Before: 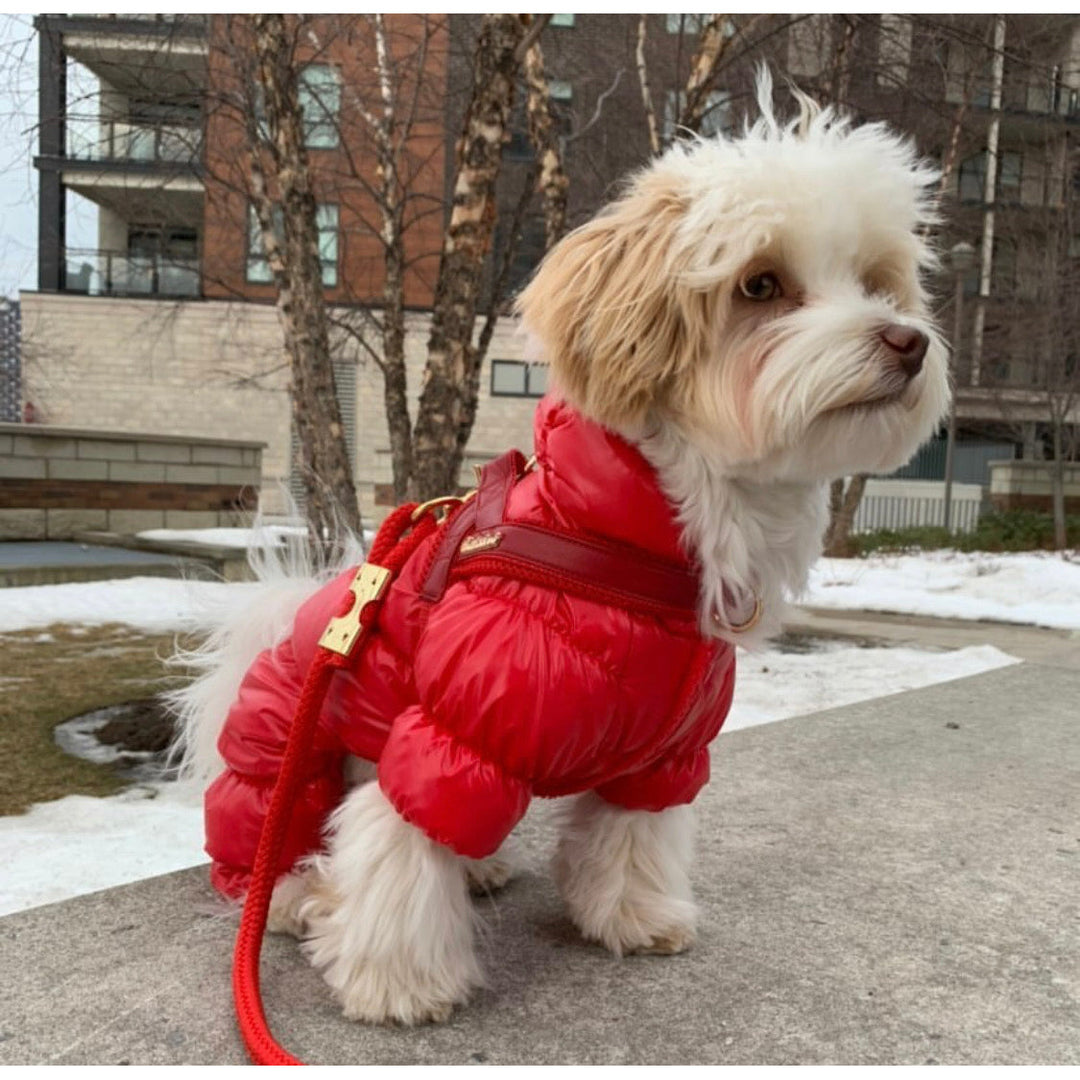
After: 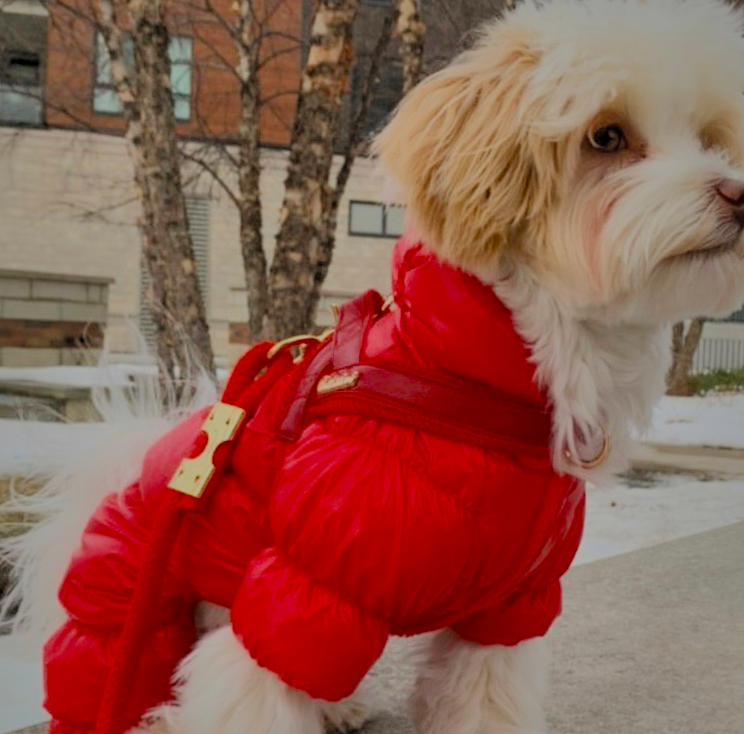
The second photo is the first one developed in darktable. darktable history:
shadows and highlights: shadows 25, highlights -70
local contrast: mode bilateral grid, contrast 20, coarseness 50, detail 120%, midtone range 0.2
rotate and perspective: rotation -0.013°, lens shift (vertical) -0.027, lens shift (horizontal) 0.178, crop left 0.016, crop right 0.989, crop top 0.082, crop bottom 0.918
filmic rgb: white relative exposure 8 EV, threshold 3 EV, hardness 2.44, latitude 10.07%, contrast 0.72, highlights saturation mix 10%, shadows ↔ highlights balance 1.38%, color science v4 (2020), enable highlight reconstruction true
crop and rotate: left 17.046%, top 10.659%, right 12.989%, bottom 14.553%
